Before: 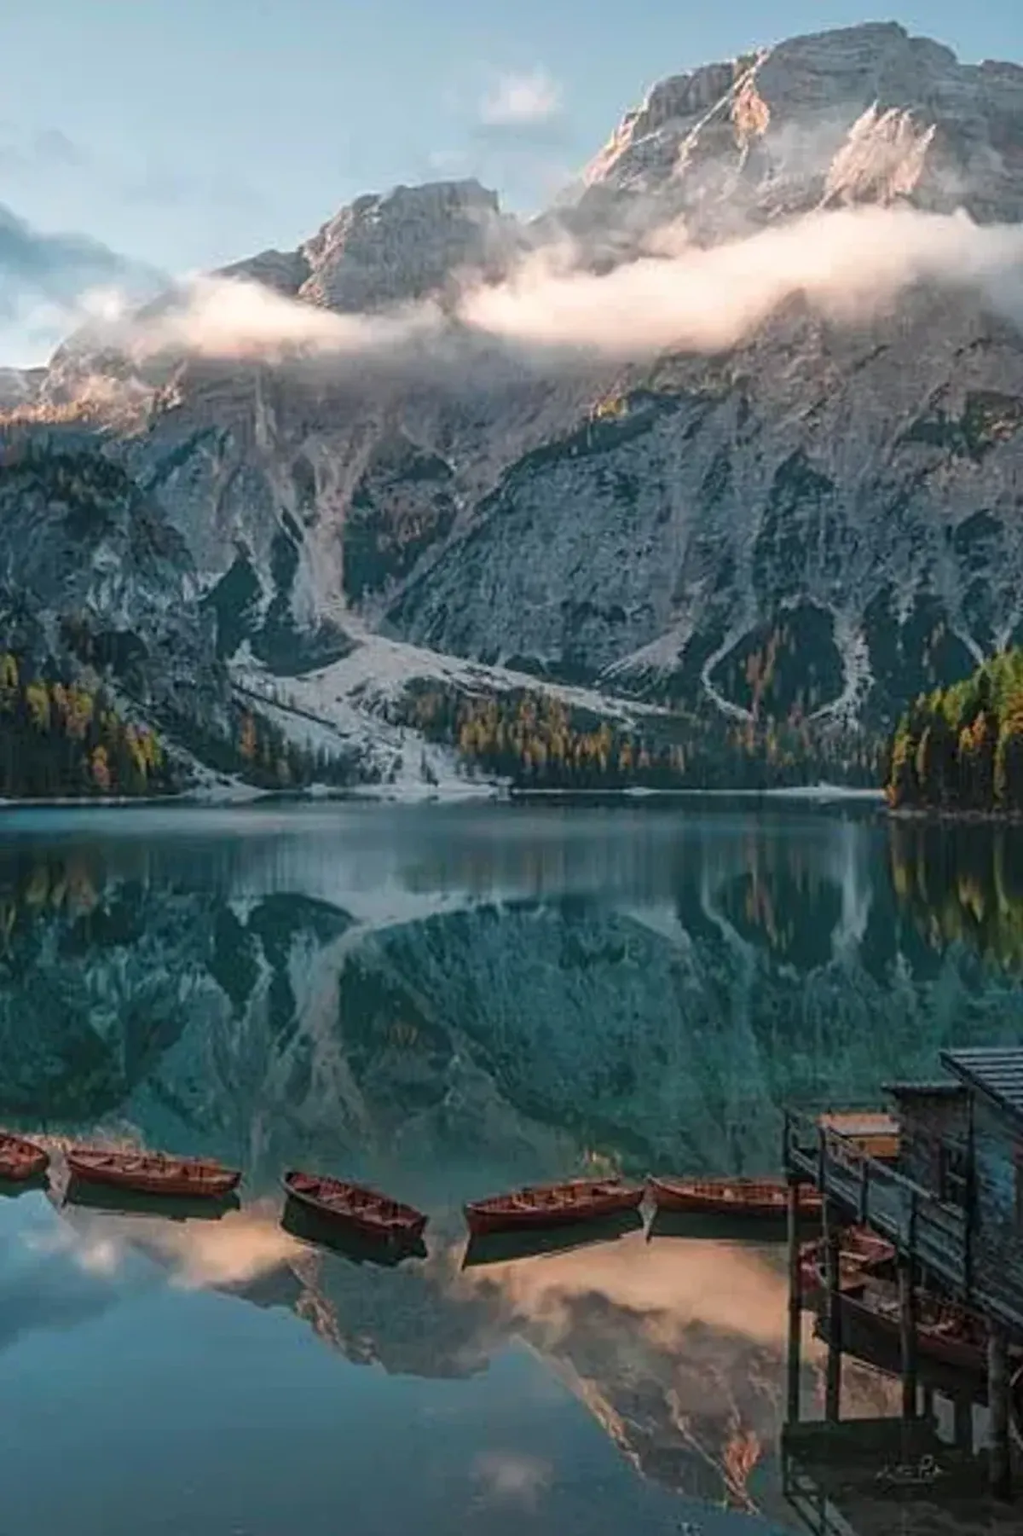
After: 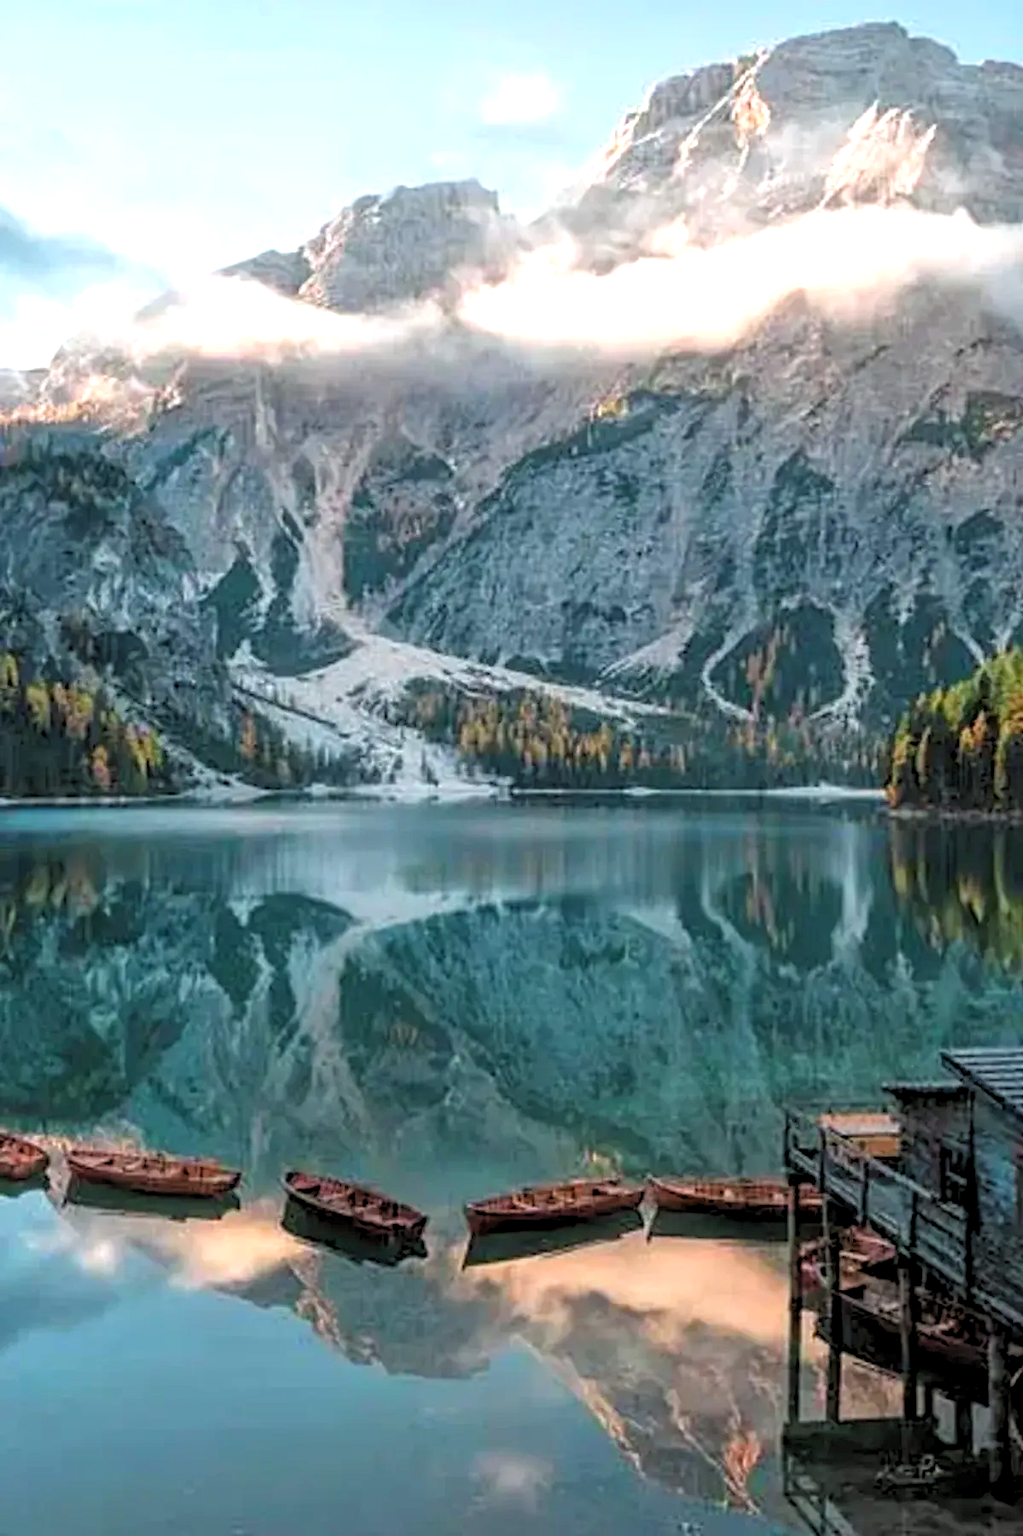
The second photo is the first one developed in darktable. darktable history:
rgb levels: levels [[0.013, 0.434, 0.89], [0, 0.5, 1], [0, 0.5, 1]]
exposure: black level correction 0, exposure 0.7 EV, compensate exposure bias true, compensate highlight preservation false
